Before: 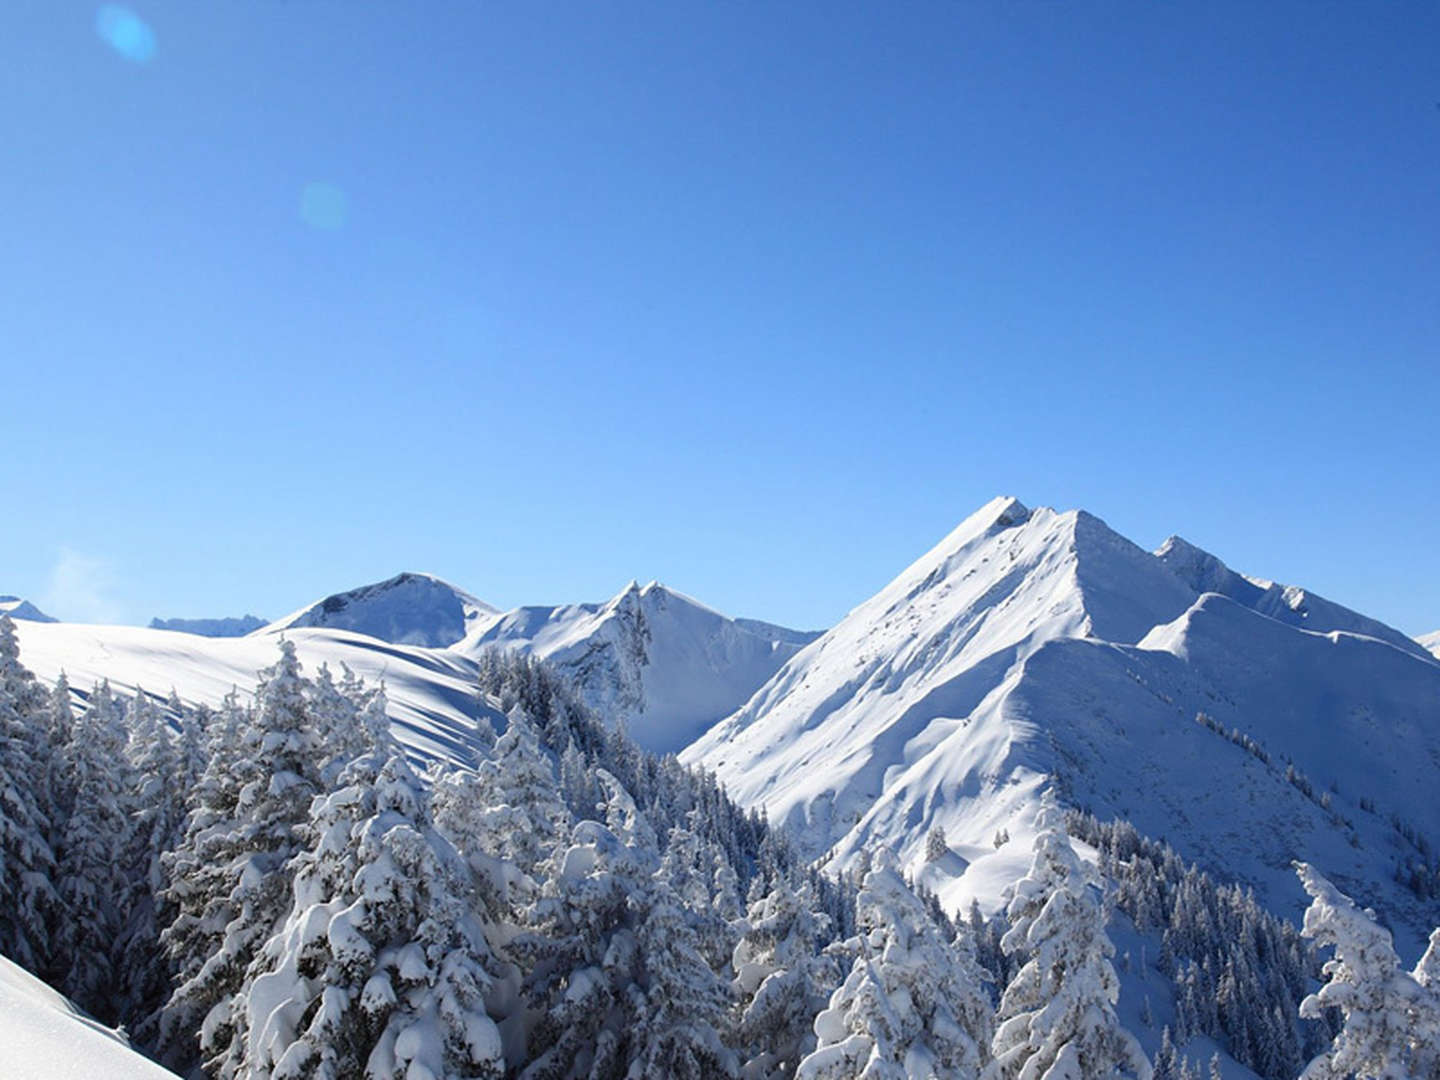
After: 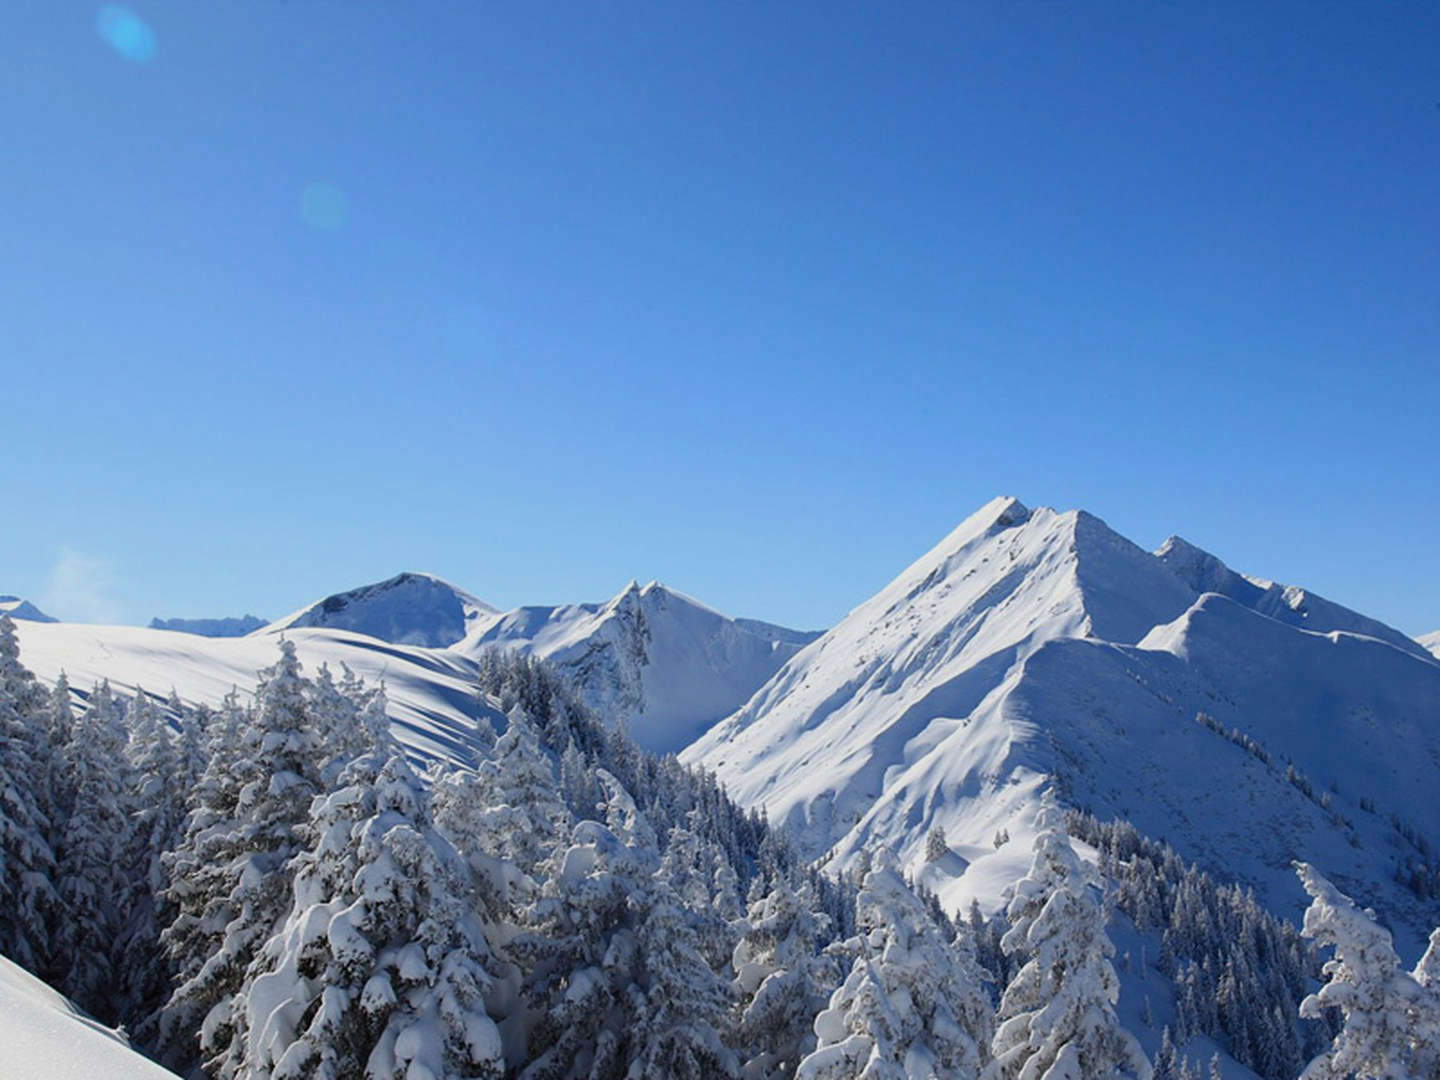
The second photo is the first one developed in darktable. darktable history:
shadows and highlights: radius 119.95, shadows 21.71, white point adjustment -9.55, highlights -12.46, soften with gaussian
